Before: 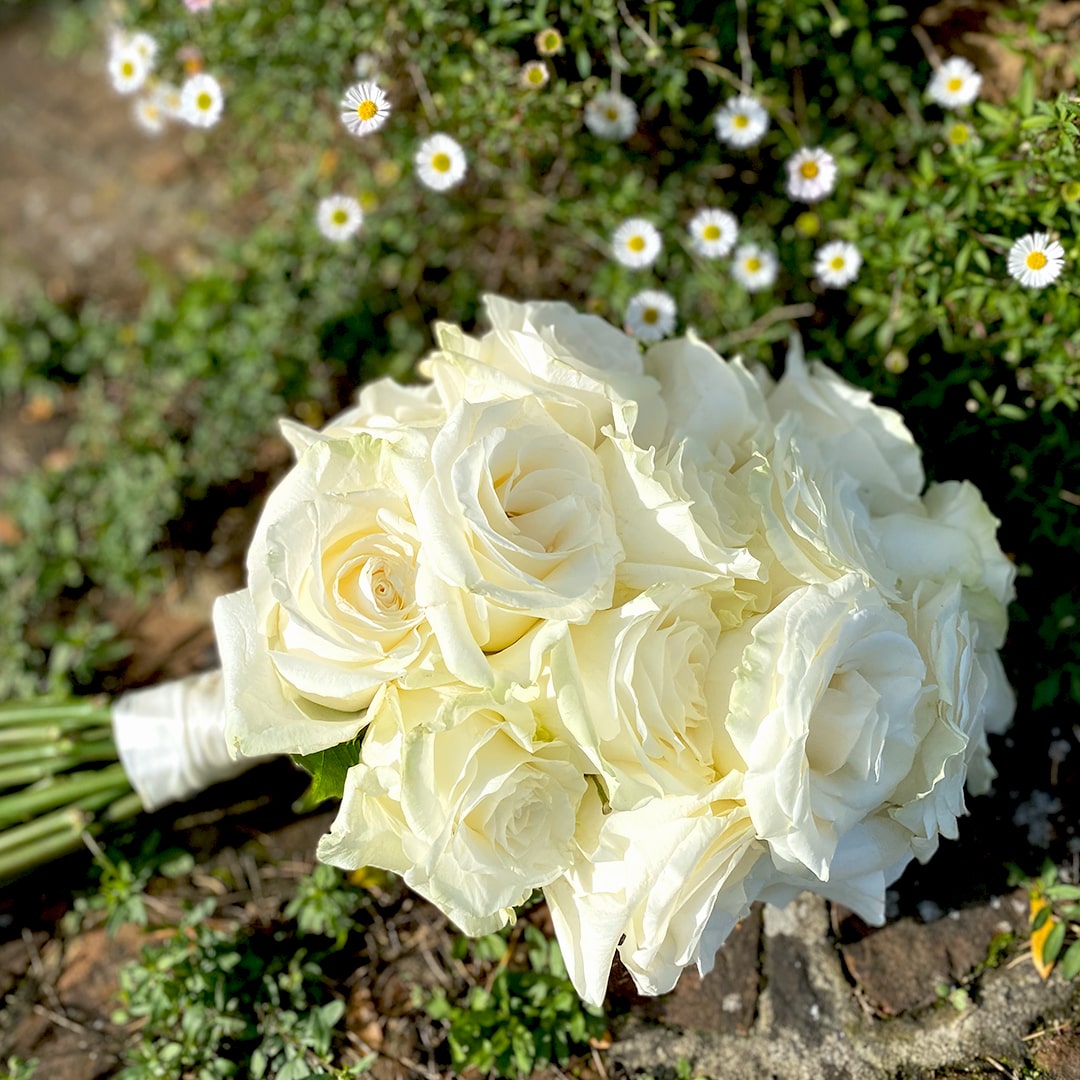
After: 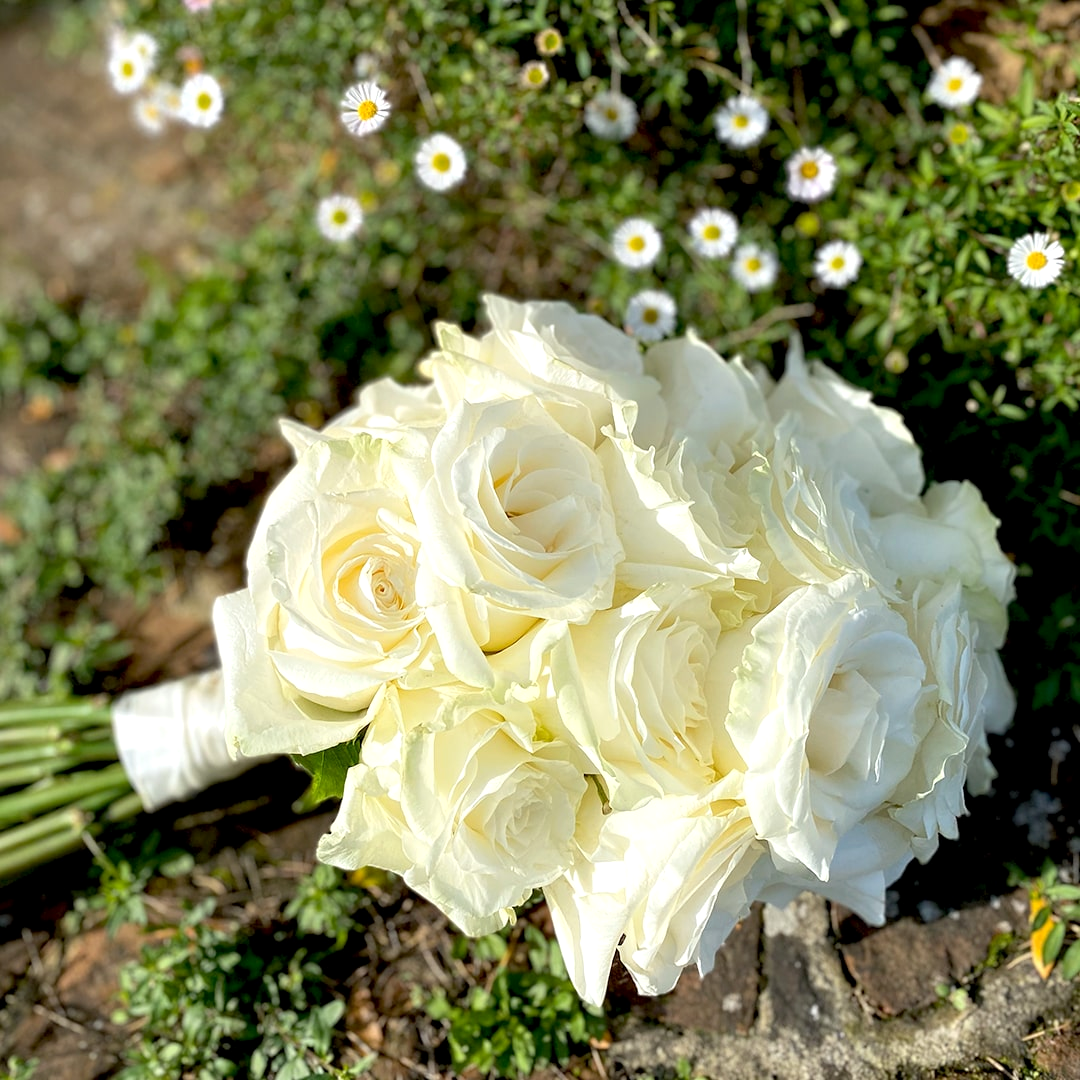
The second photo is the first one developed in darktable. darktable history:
rotate and perspective: automatic cropping original format, crop left 0, crop top 0
exposure: black level correction 0.001, exposure 0.14 EV, compensate highlight preservation false
